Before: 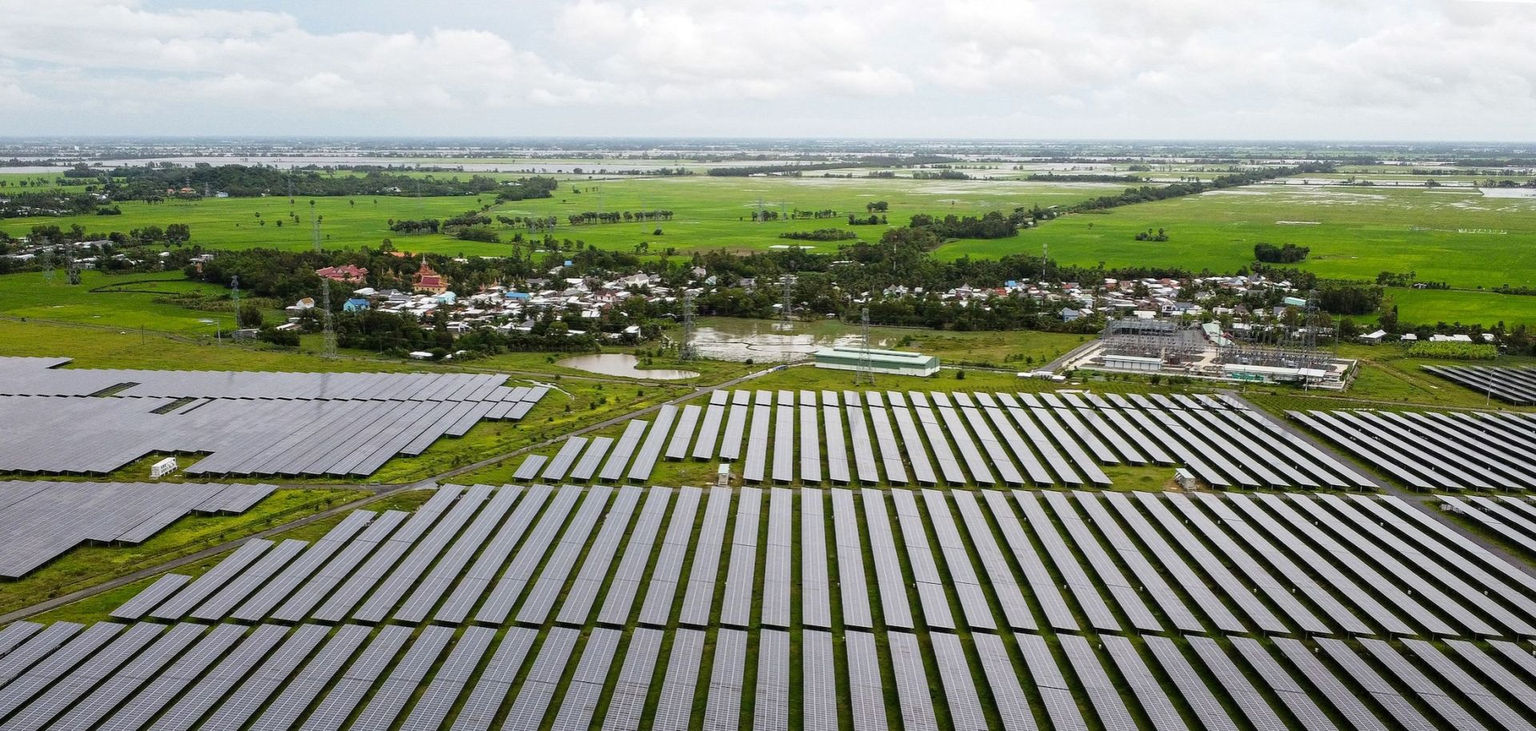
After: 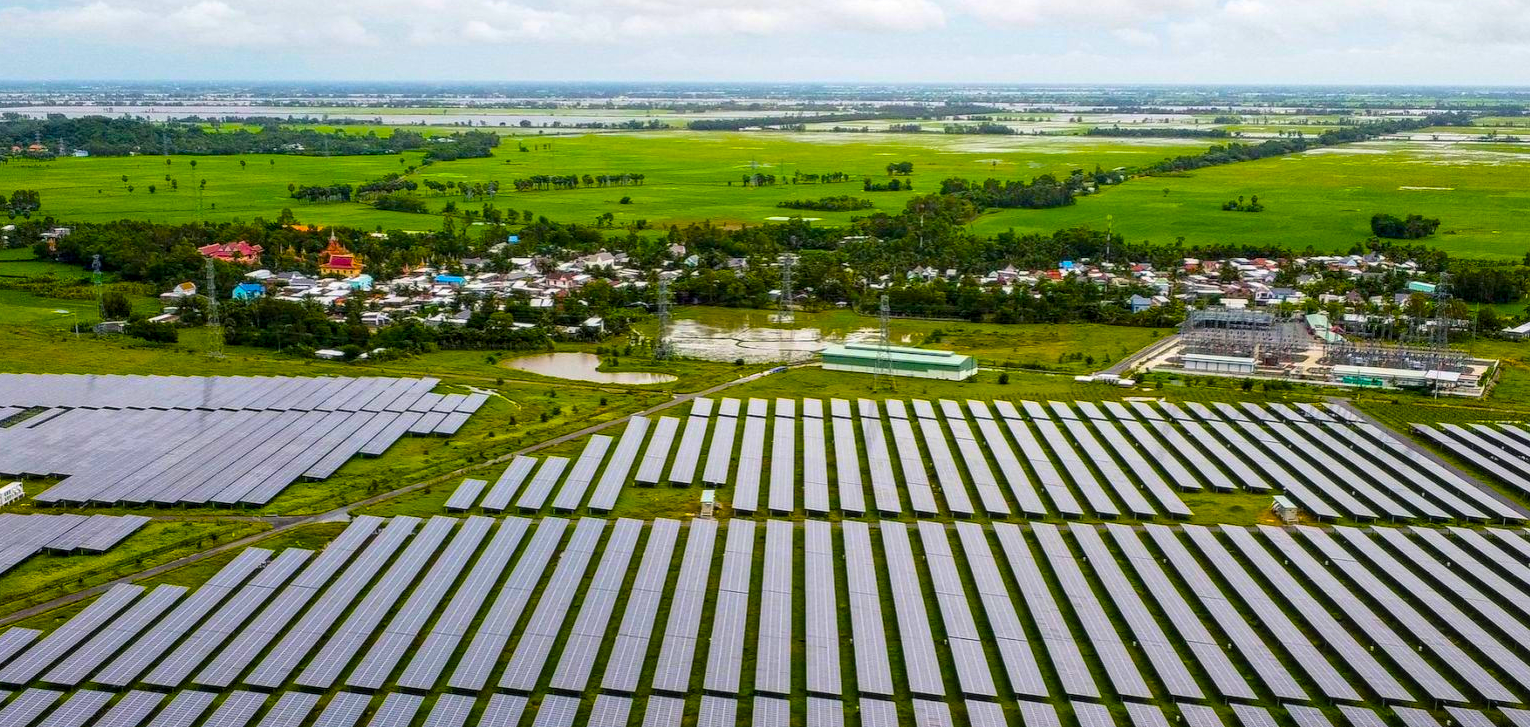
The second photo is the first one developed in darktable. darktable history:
crop and rotate: left 10.266%, top 9.918%, right 10.023%, bottom 10.449%
color balance rgb: shadows lift › chroma 2.059%, shadows lift › hue 247.63°, perceptual saturation grading › global saturation 65.577%, perceptual saturation grading › highlights 49.206%, perceptual saturation grading › shadows 29.963%, global vibrance 20%
local contrast: on, module defaults
